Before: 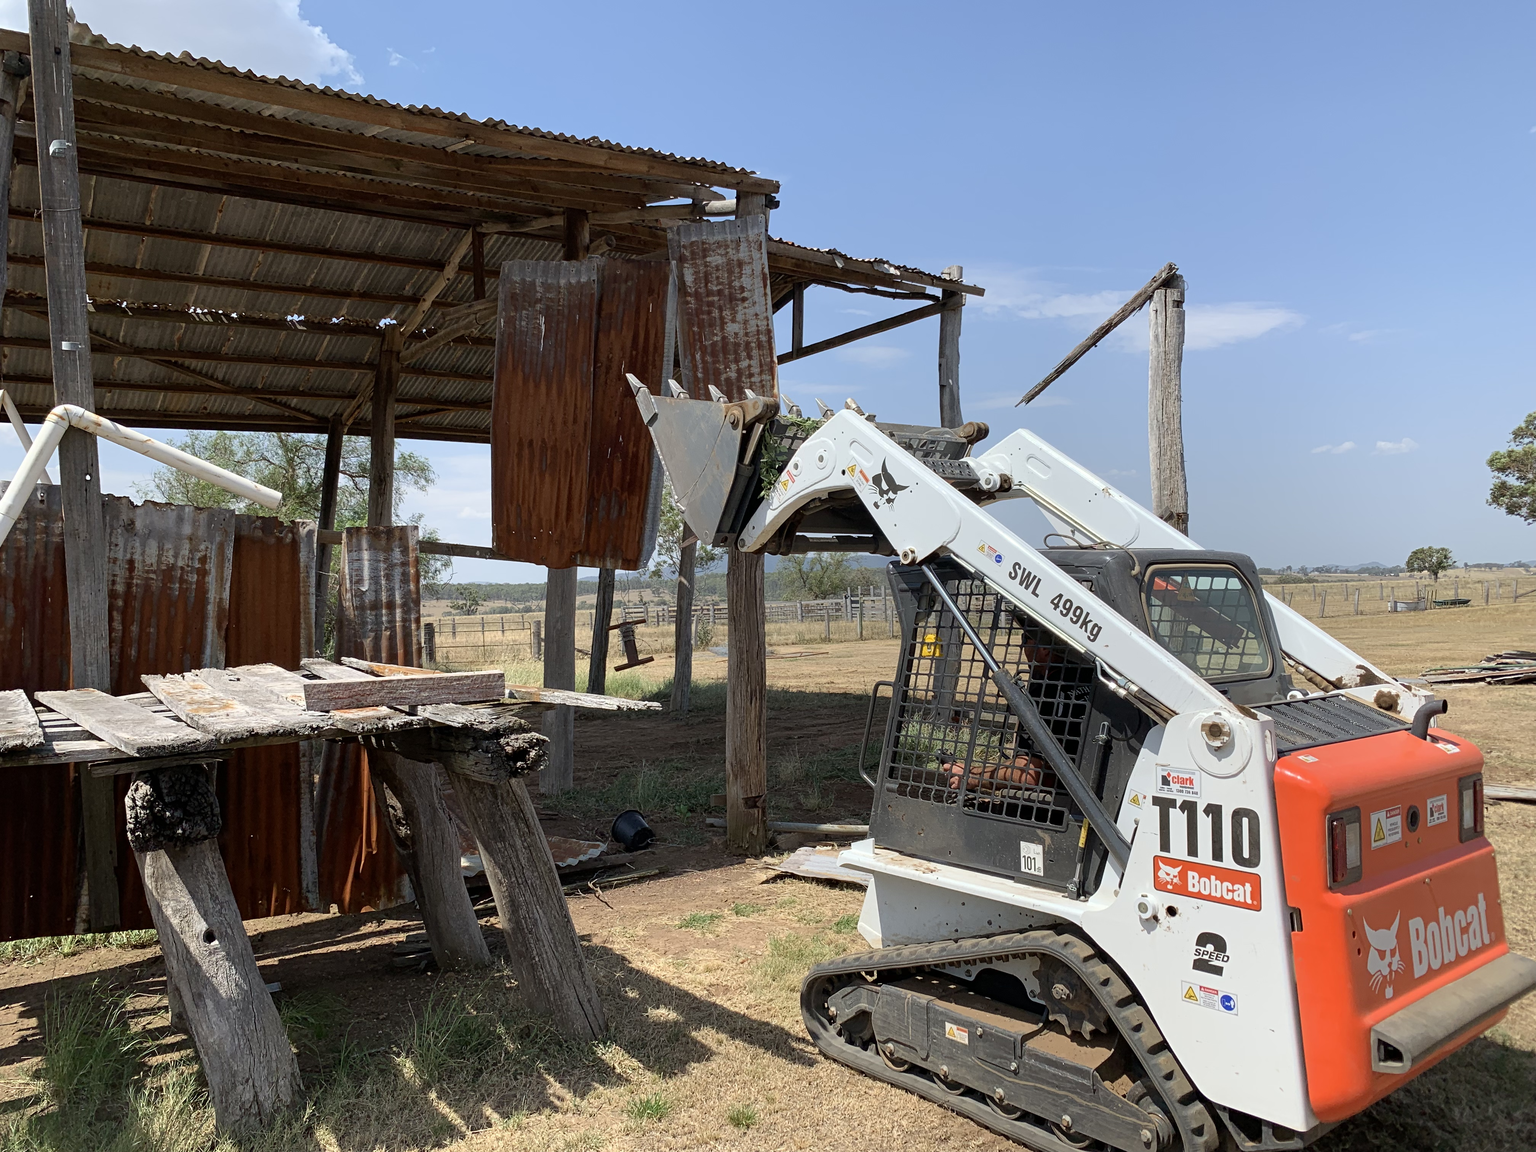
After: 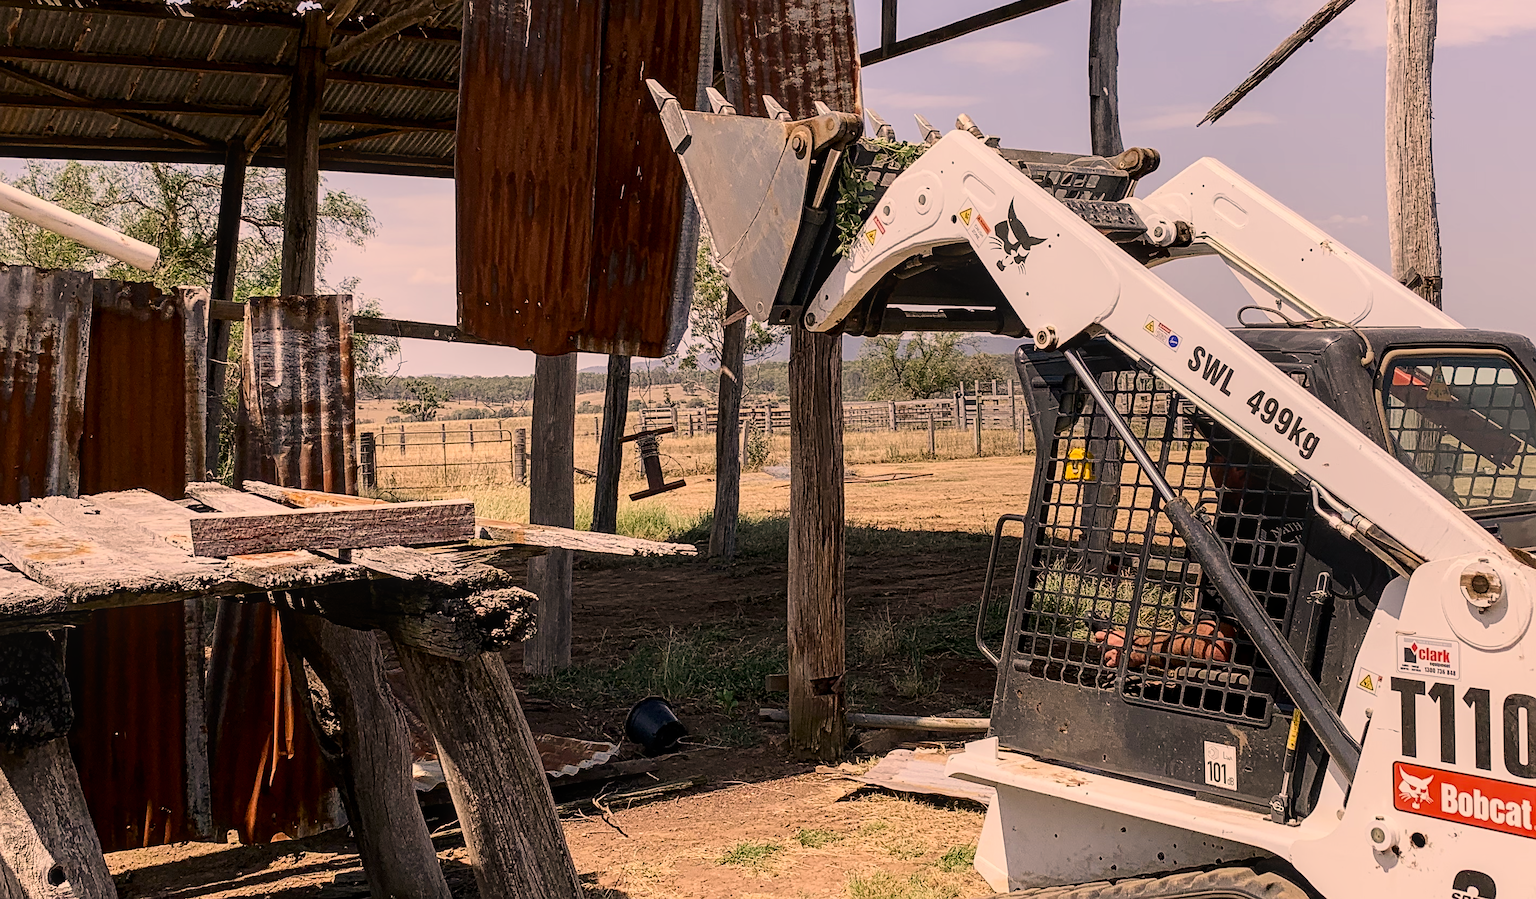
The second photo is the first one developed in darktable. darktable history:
sharpen: on, module defaults
crop: left 11.054%, top 27.596%, right 18.272%, bottom 17.224%
local contrast: on, module defaults
color correction: highlights a* 17.79, highlights b* 18.81
levels: mode automatic
contrast brightness saturation: contrast 0.221
filmic rgb: black relative exposure -7.65 EV, white relative exposure 4.56 EV, threshold 3.05 EV, hardness 3.61, contrast in shadows safe, enable highlight reconstruction true
